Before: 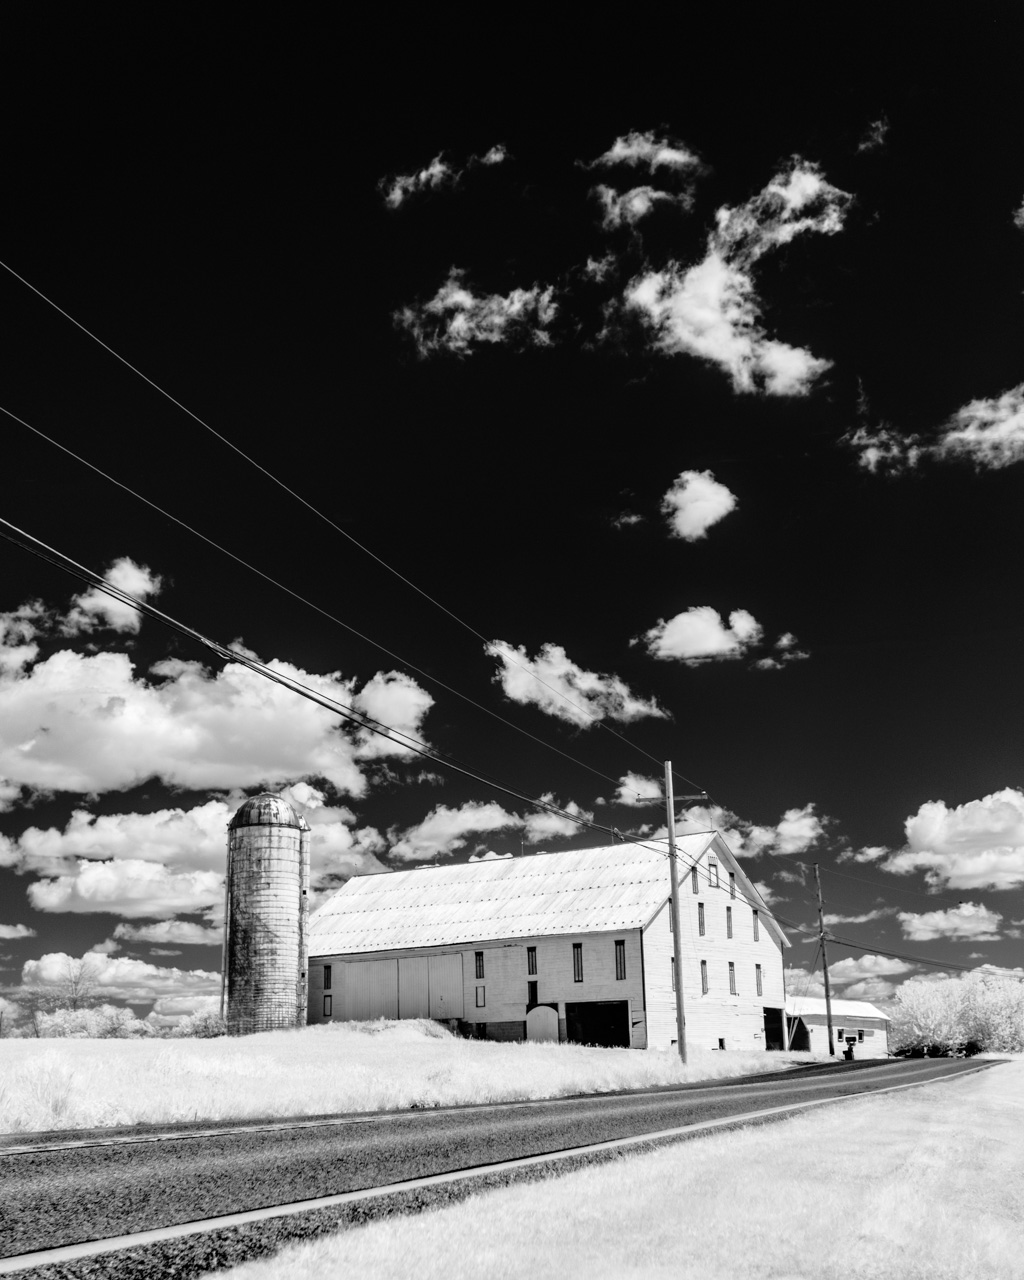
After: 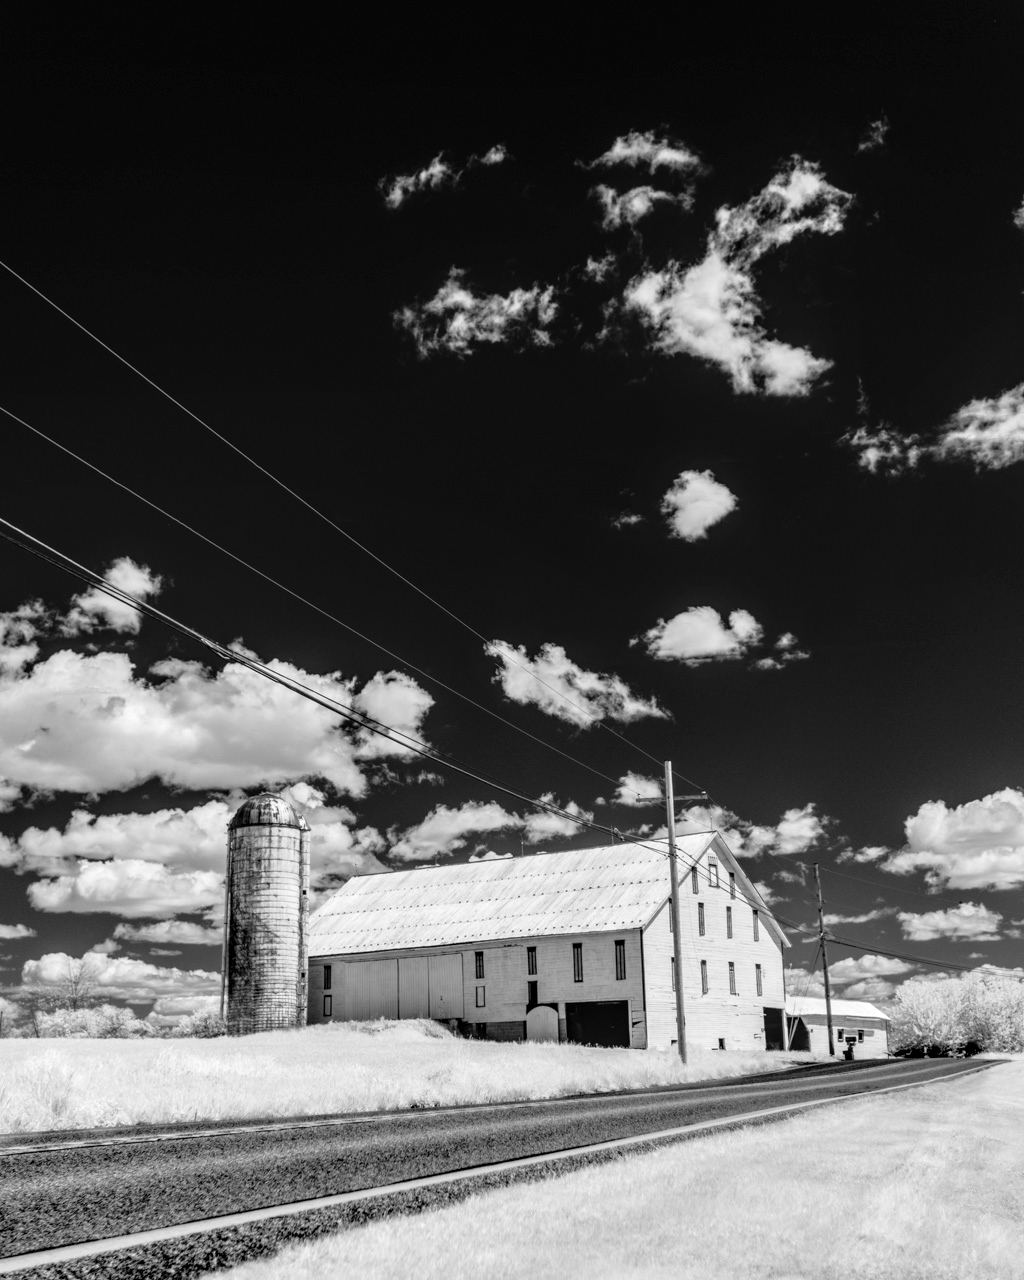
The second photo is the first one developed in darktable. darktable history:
local contrast: on, module defaults
color balance rgb: perceptual saturation grading › global saturation 0.285%
